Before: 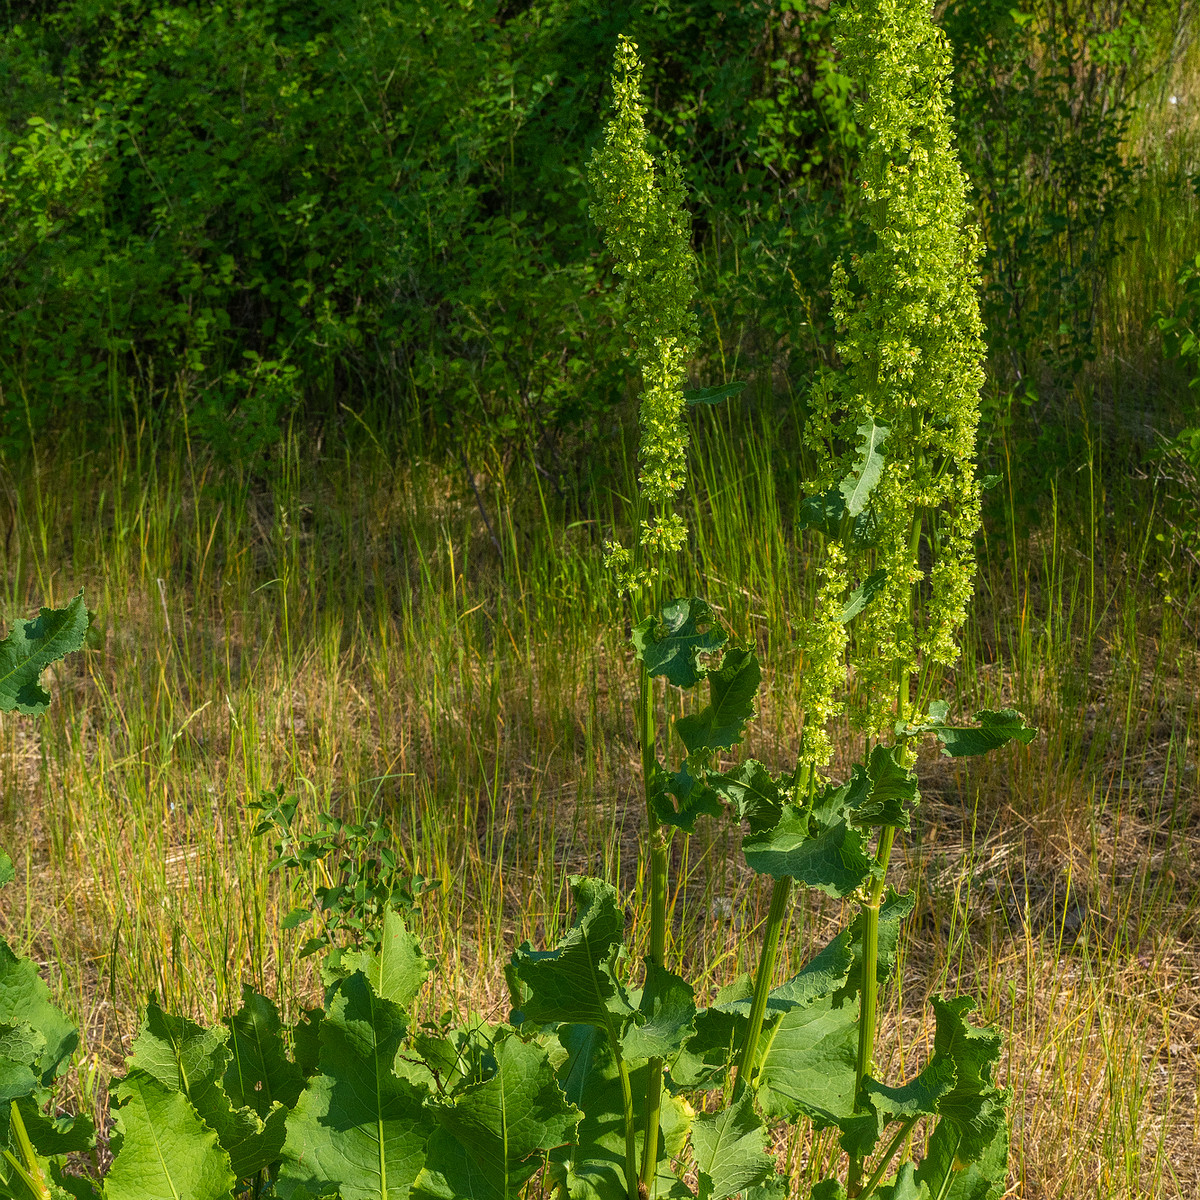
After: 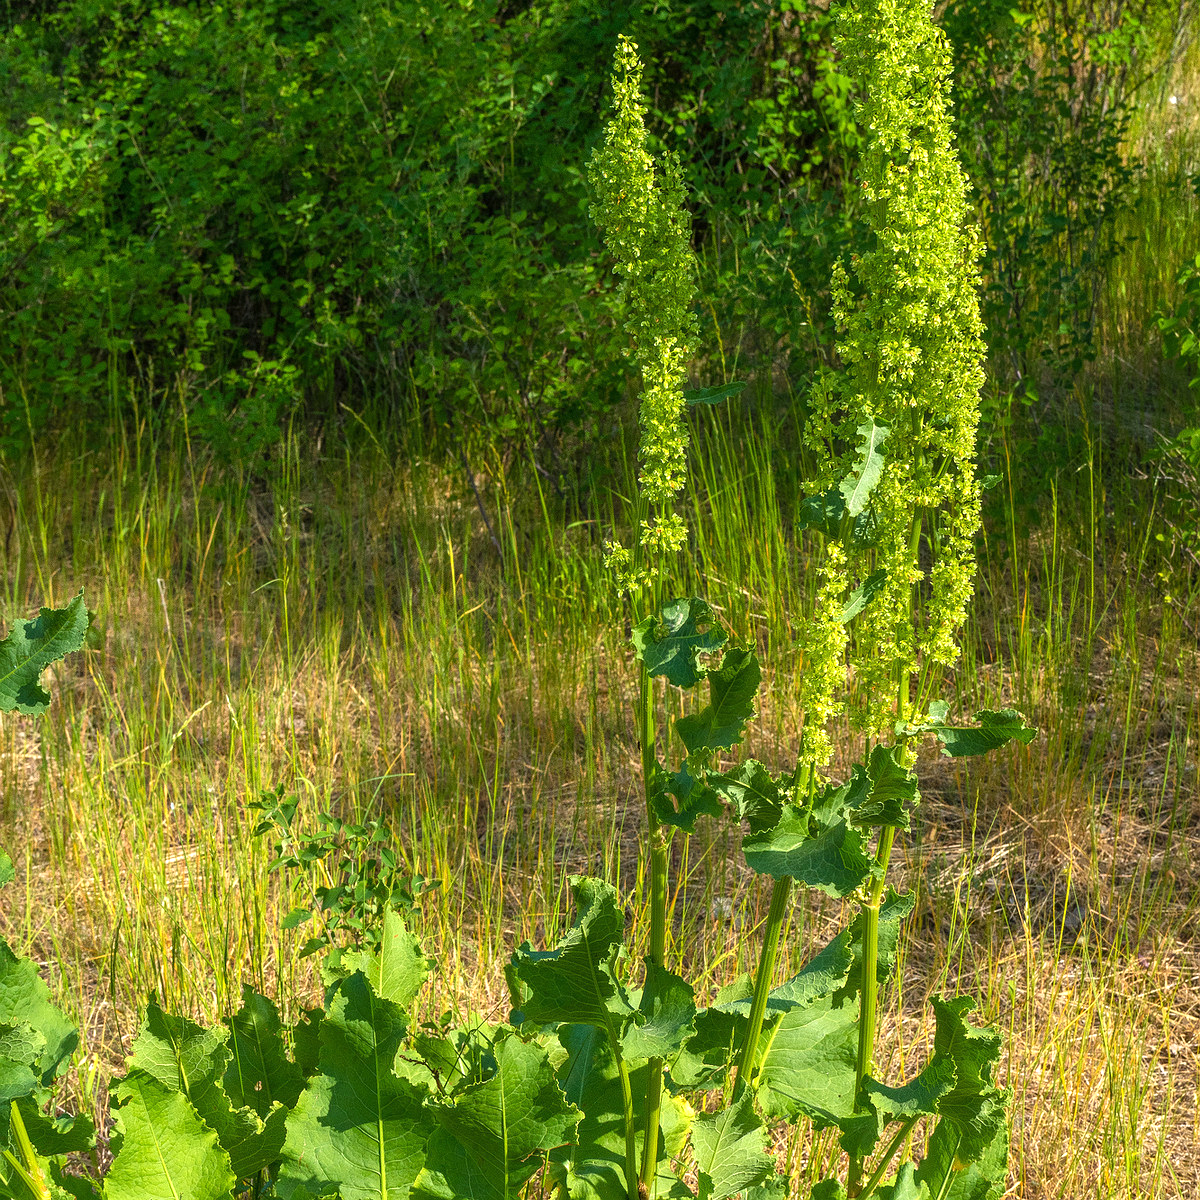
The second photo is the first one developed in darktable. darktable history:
exposure: exposure 0.657 EV, compensate highlight preservation false
shadows and highlights: radius 331.84, shadows 53.55, highlights -100, compress 94.63%, highlights color adjustment 73.23%, soften with gaussian
